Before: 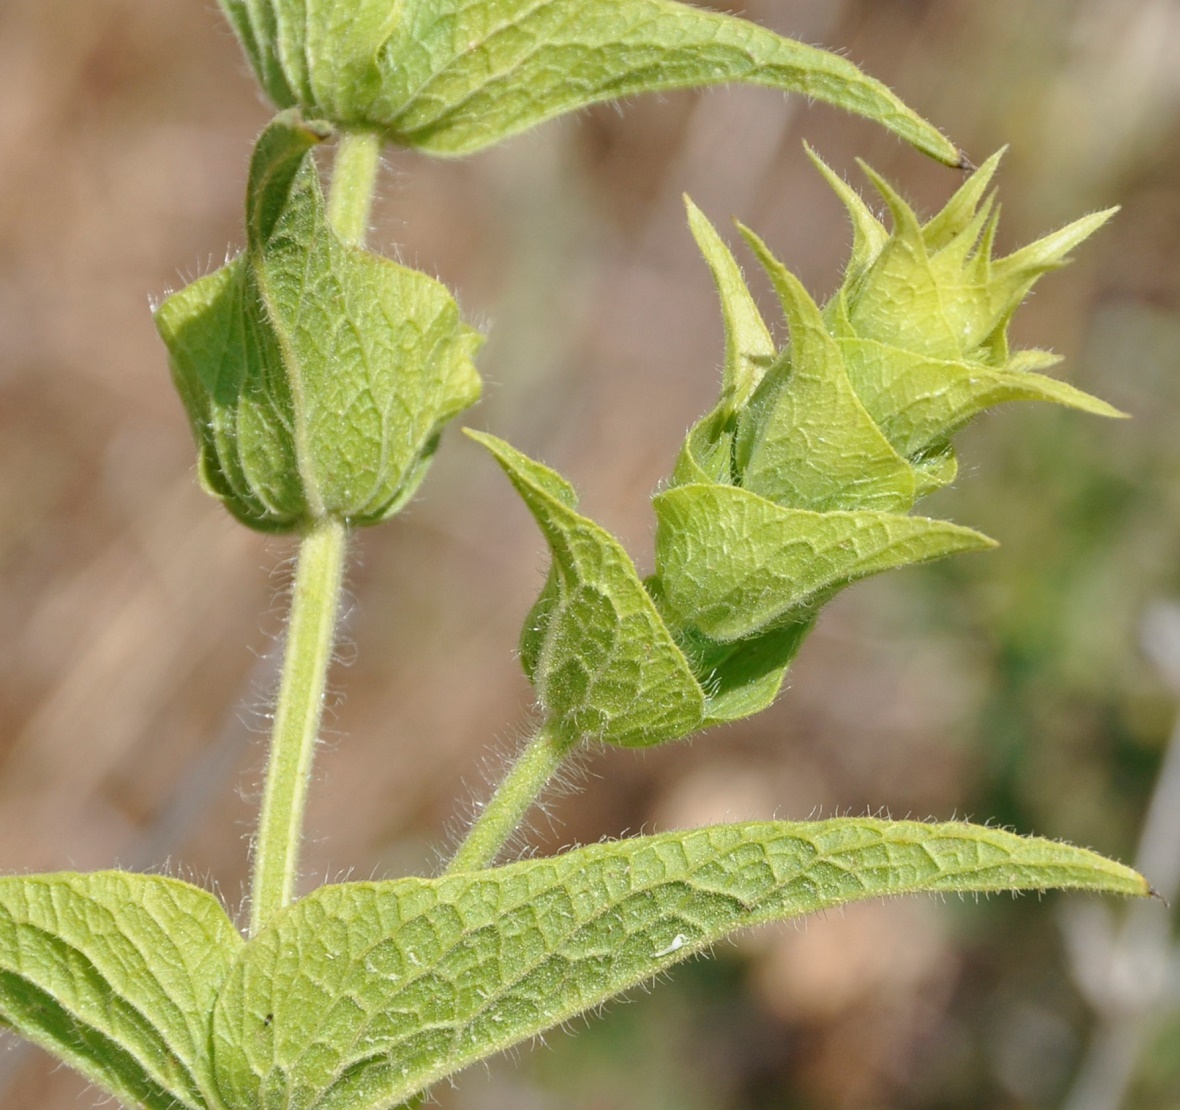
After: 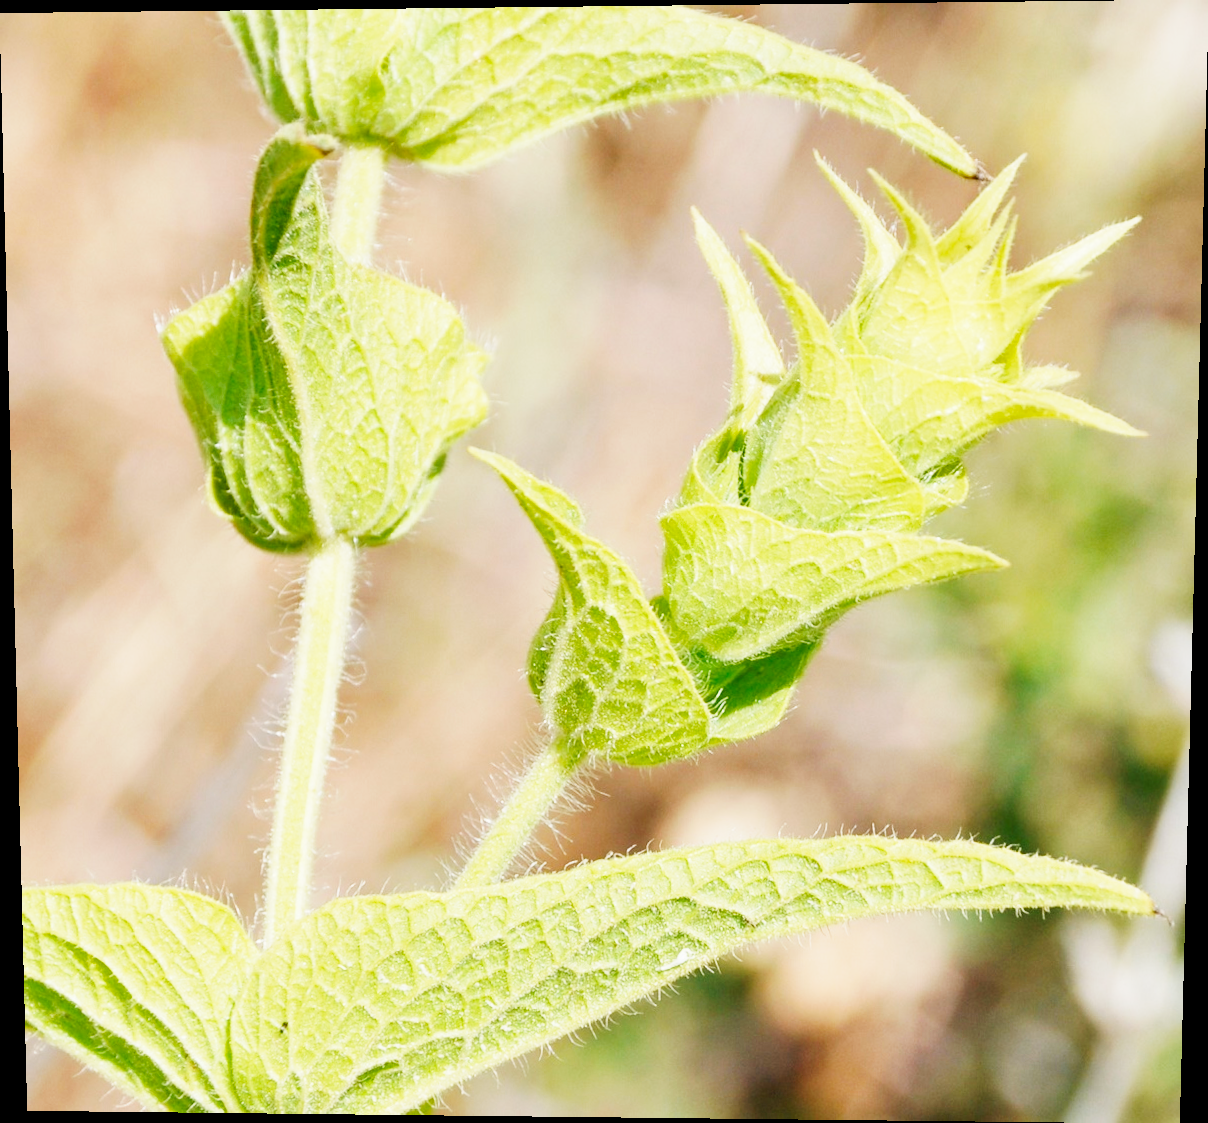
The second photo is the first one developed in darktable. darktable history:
base curve: curves: ch0 [(0, 0) (0, 0.001) (0.001, 0.001) (0.004, 0.002) (0.007, 0.004) (0.015, 0.013) (0.033, 0.045) (0.052, 0.096) (0.075, 0.17) (0.099, 0.241) (0.163, 0.42) (0.219, 0.55) (0.259, 0.616) (0.327, 0.722) (0.365, 0.765) (0.522, 0.873) (0.547, 0.881) (0.689, 0.919) (0.826, 0.952) (1, 1)], preserve colors none
rotate and perspective: lens shift (vertical) 0.048, lens shift (horizontal) -0.024, automatic cropping off
